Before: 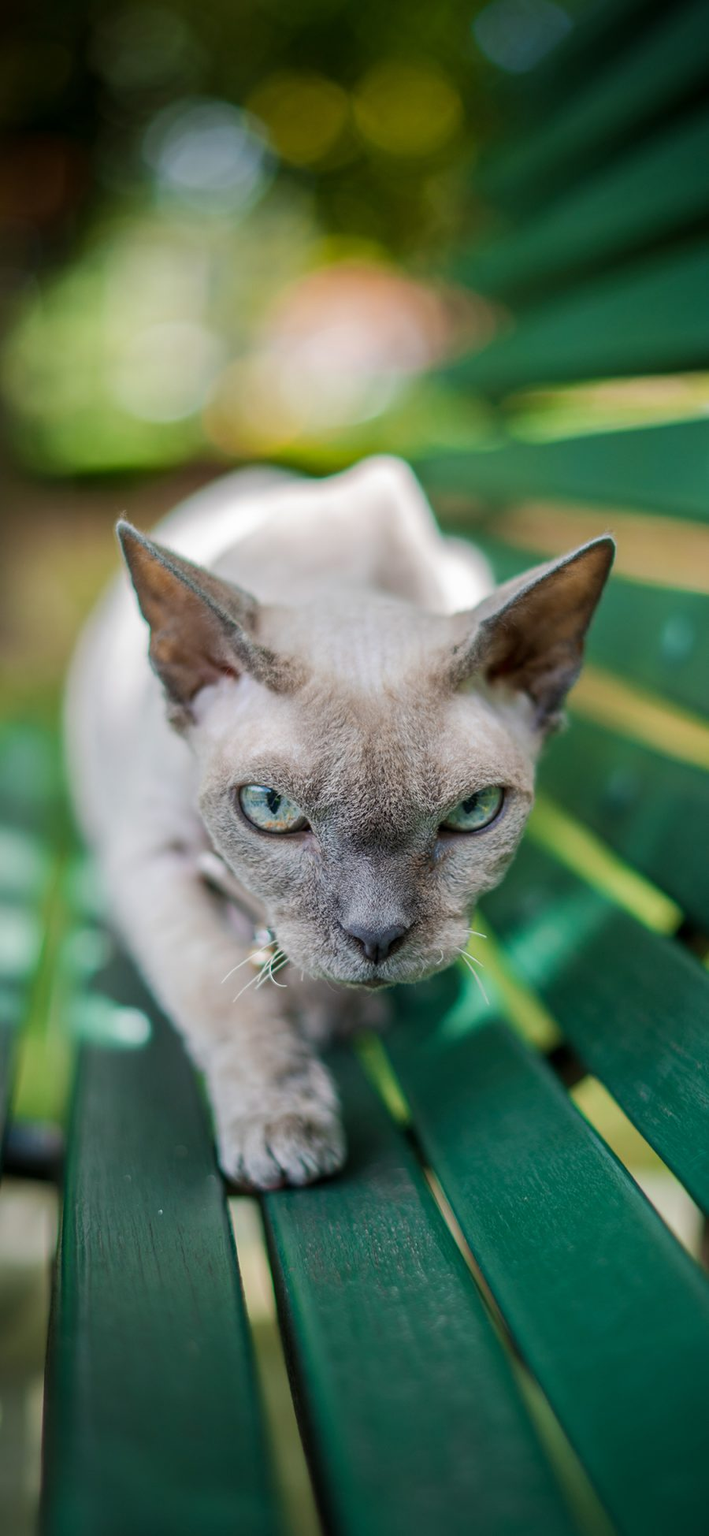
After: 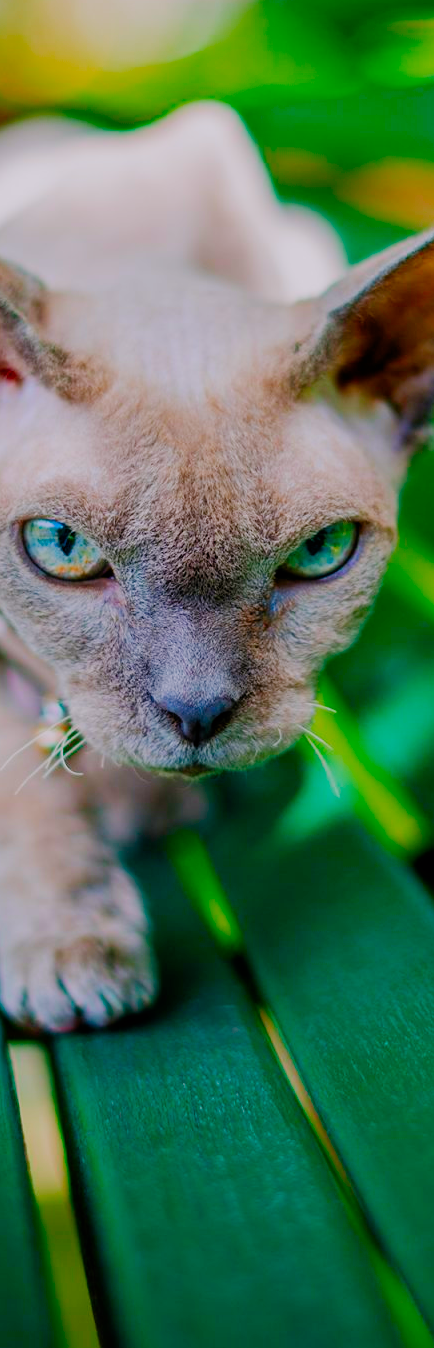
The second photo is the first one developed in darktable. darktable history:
crop: left 31.32%, top 24.497%, right 20.41%, bottom 6.337%
color correction: highlights a* 1.56, highlights b* -1.73, saturation 2.52
filmic rgb: black relative exposure -7.65 EV, white relative exposure 4.56 EV, threshold 2.99 EV, hardness 3.61, contrast 0.993, add noise in highlights 0, preserve chrominance no, color science v3 (2019), use custom middle-gray values true, contrast in highlights soft, enable highlight reconstruction true
